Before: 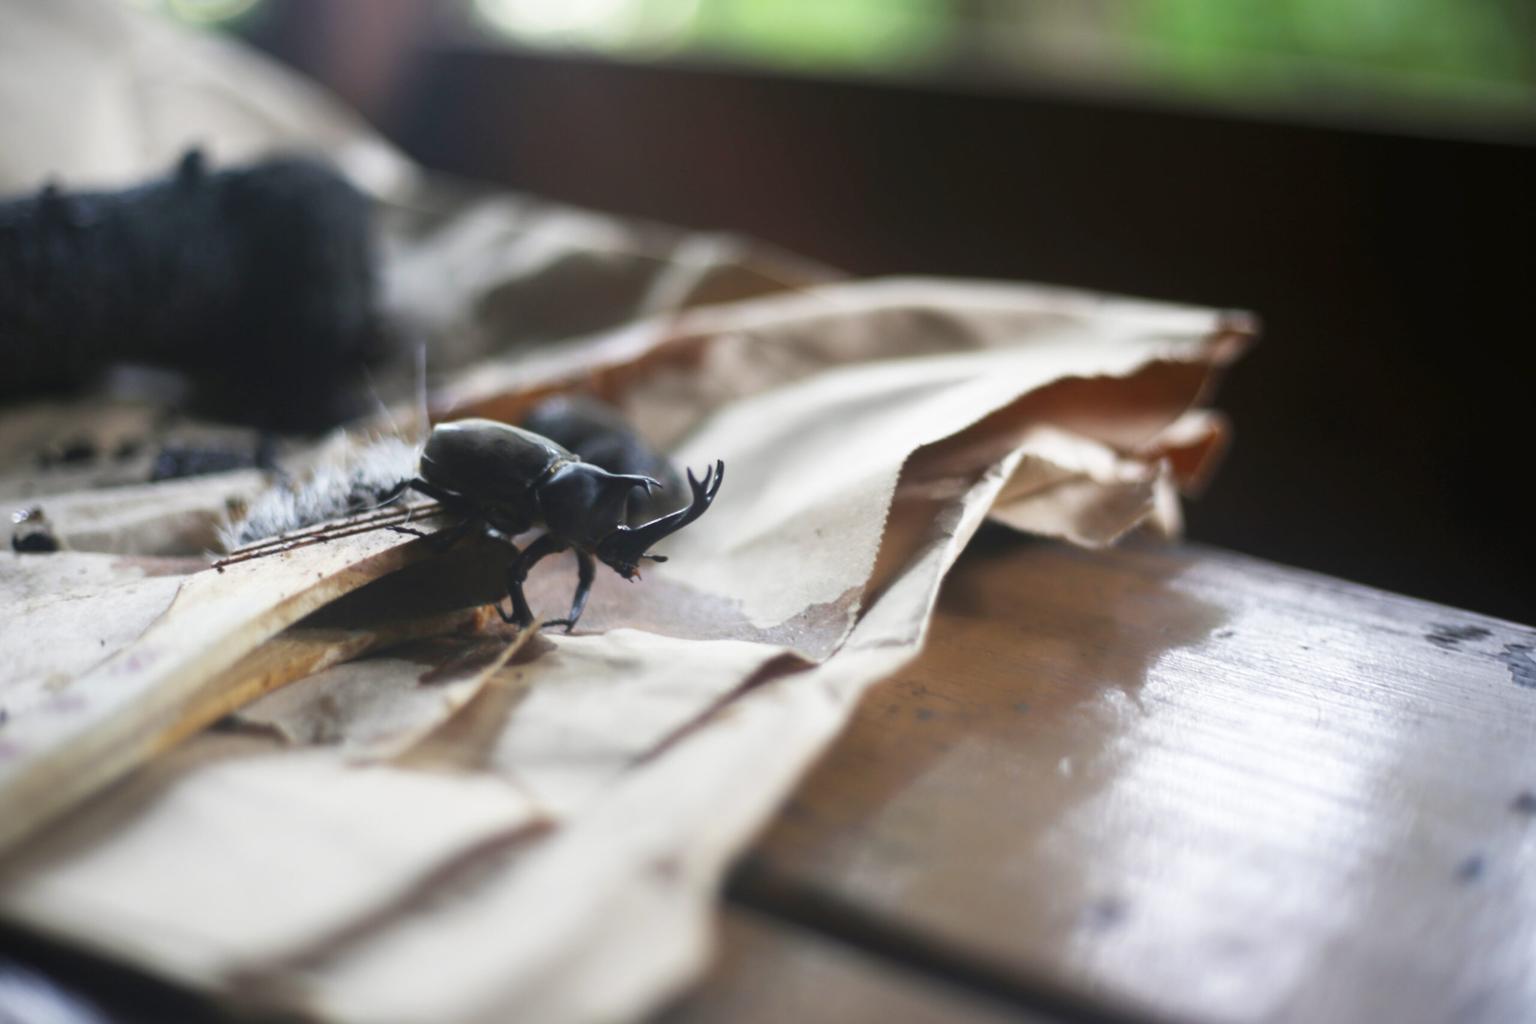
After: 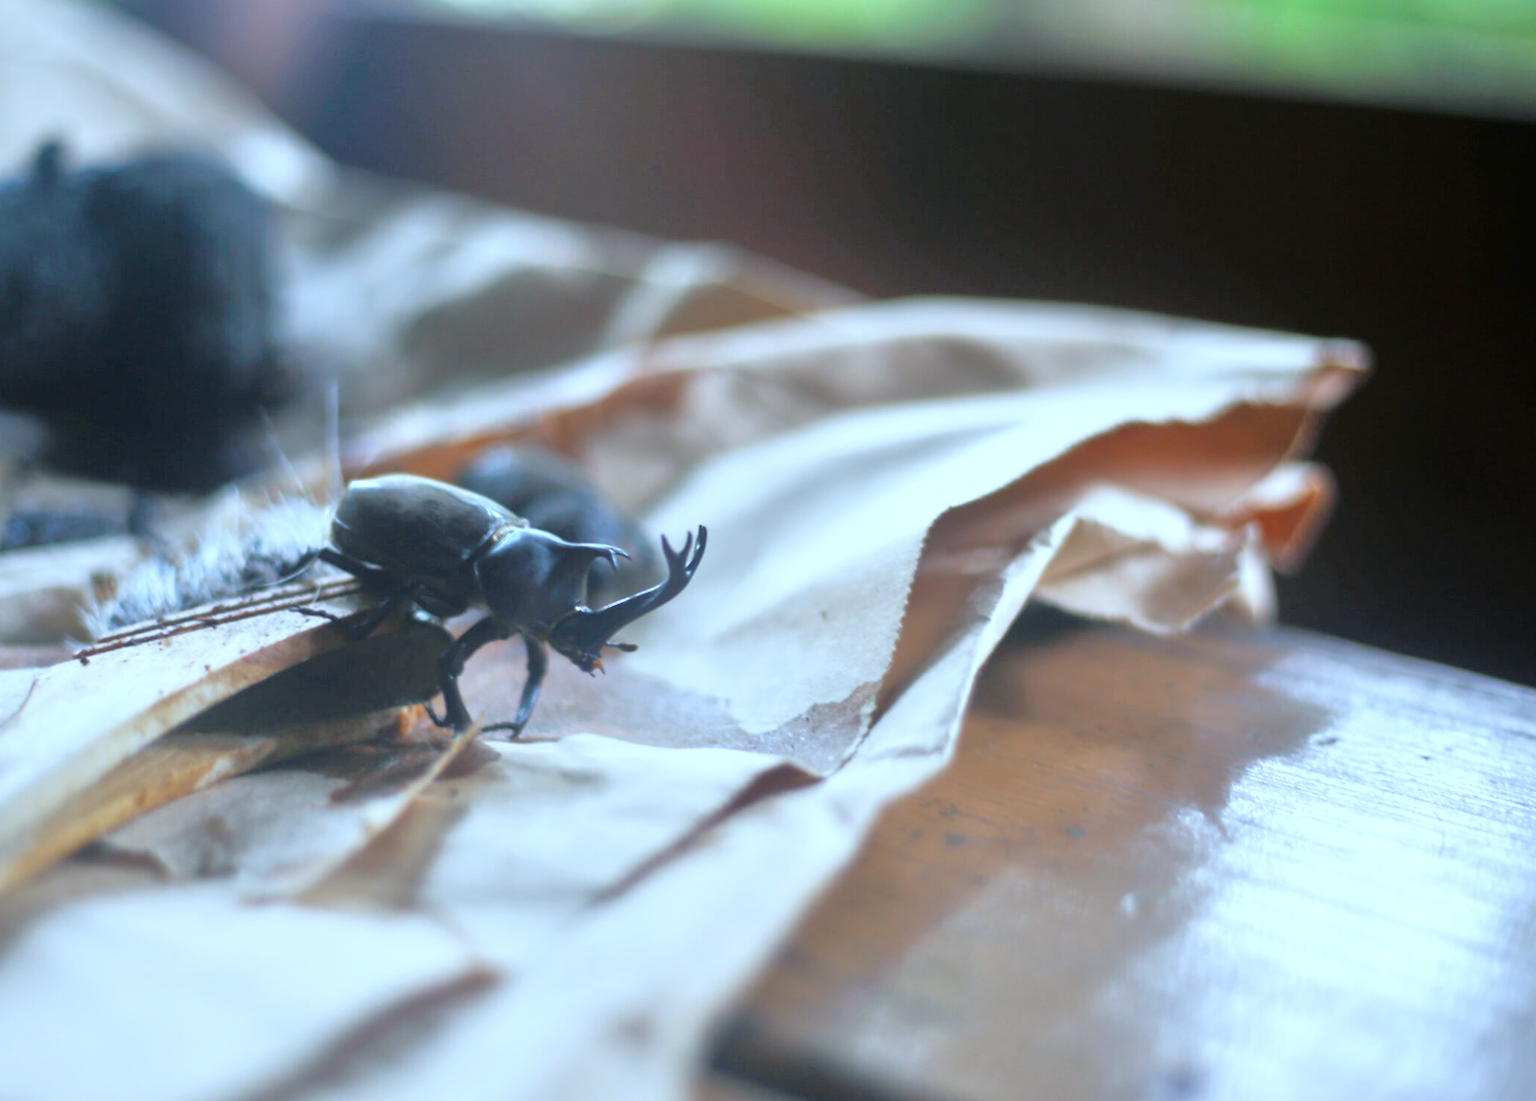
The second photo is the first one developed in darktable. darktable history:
crop: left 9.929%, top 3.475%, right 9.188%, bottom 9.529%
color calibration: output R [1.063, -0.012, -0.003, 0], output G [0, 1.022, 0.021, 0], output B [-0.079, 0.047, 1, 0], illuminant custom, x 0.389, y 0.387, temperature 3838.64 K
exposure: black level correction 0.001, compensate highlight preservation false
tone equalizer: -7 EV 0.15 EV, -6 EV 0.6 EV, -5 EV 1.15 EV, -4 EV 1.33 EV, -3 EV 1.15 EV, -2 EV 0.6 EV, -1 EV 0.15 EV, mask exposure compensation -0.5 EV
